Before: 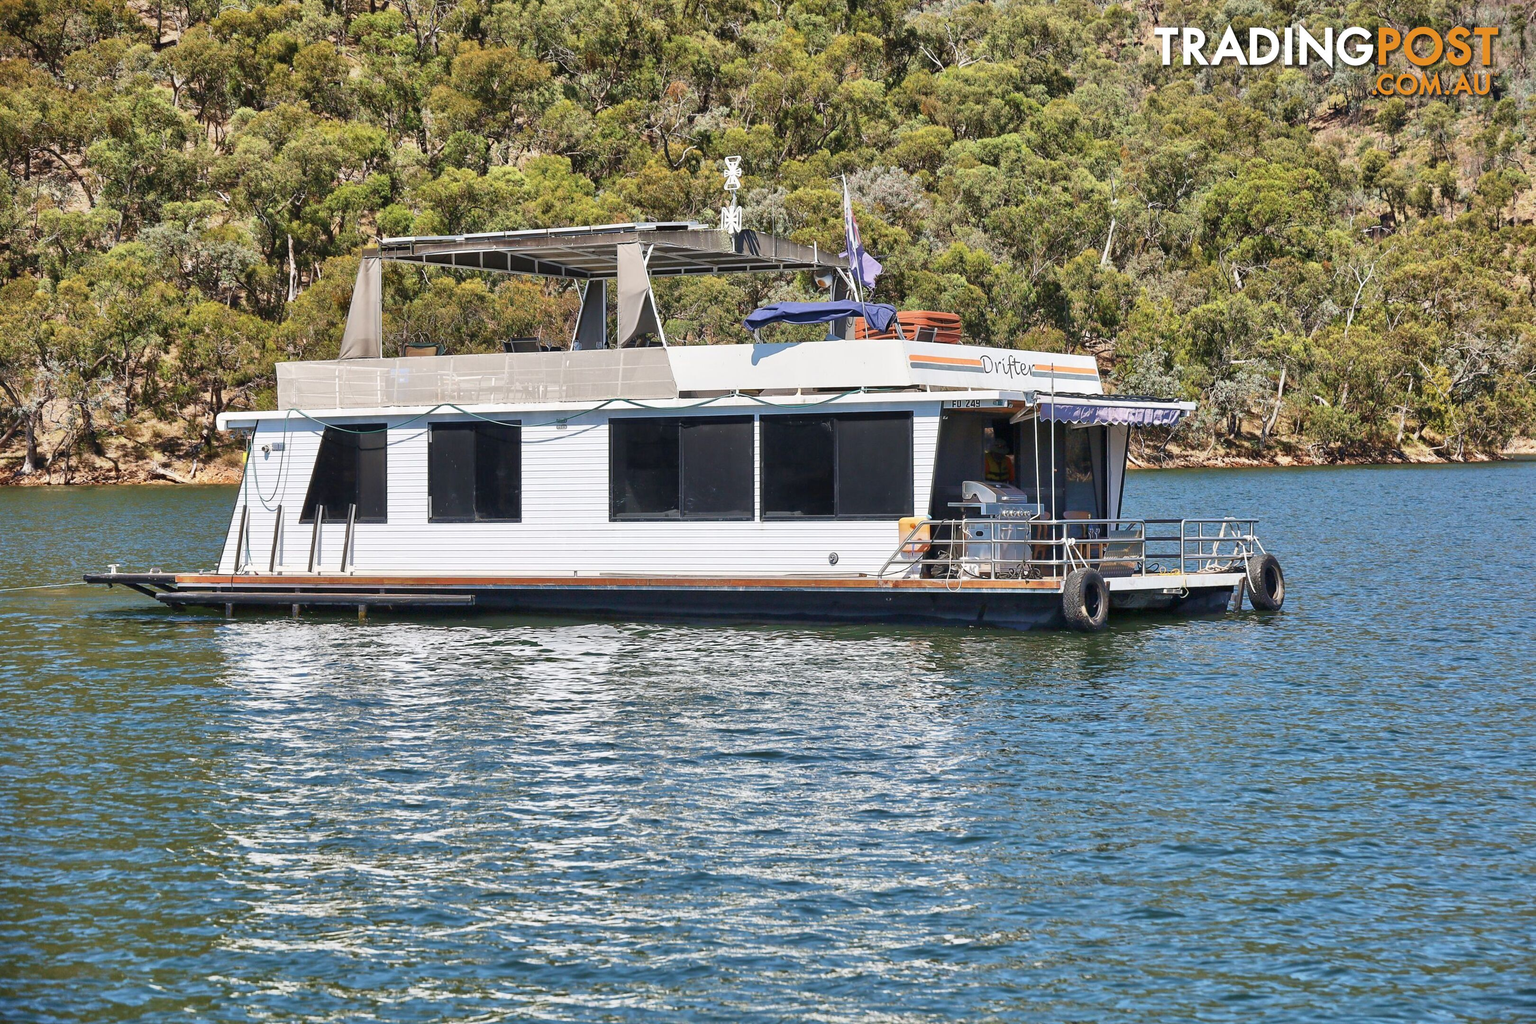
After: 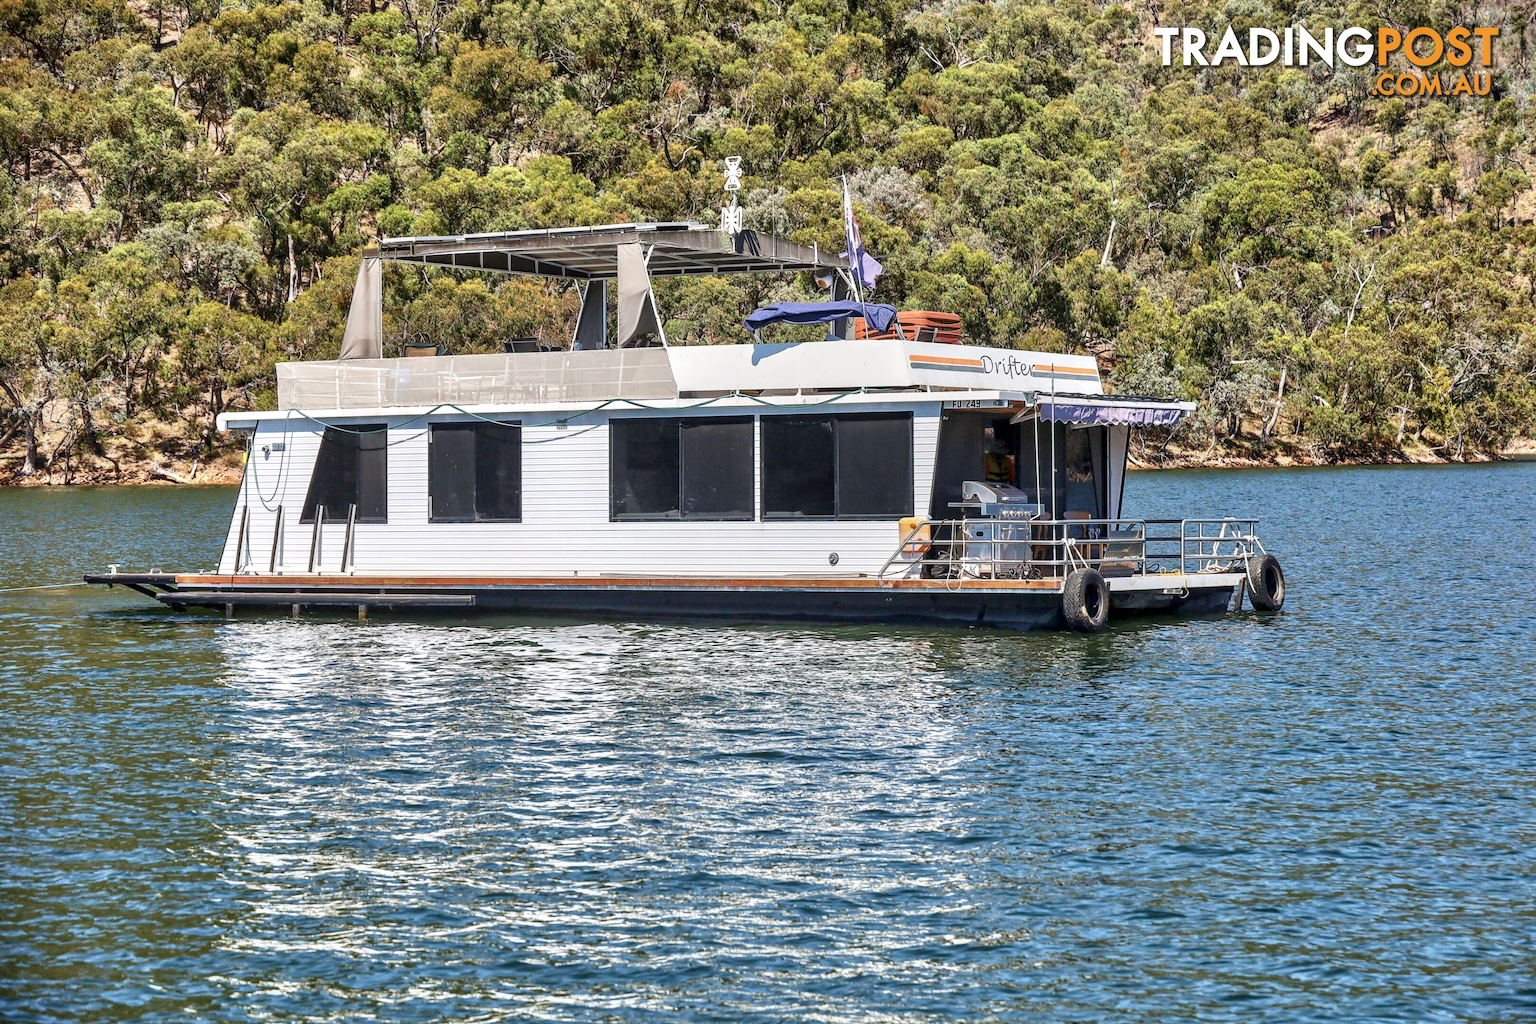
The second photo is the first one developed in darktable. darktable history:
local contrast: highlights 61%, detail 143%, midtone range 0.428
contrast brightness saturation: contrast 0.08, saturation 0.02
